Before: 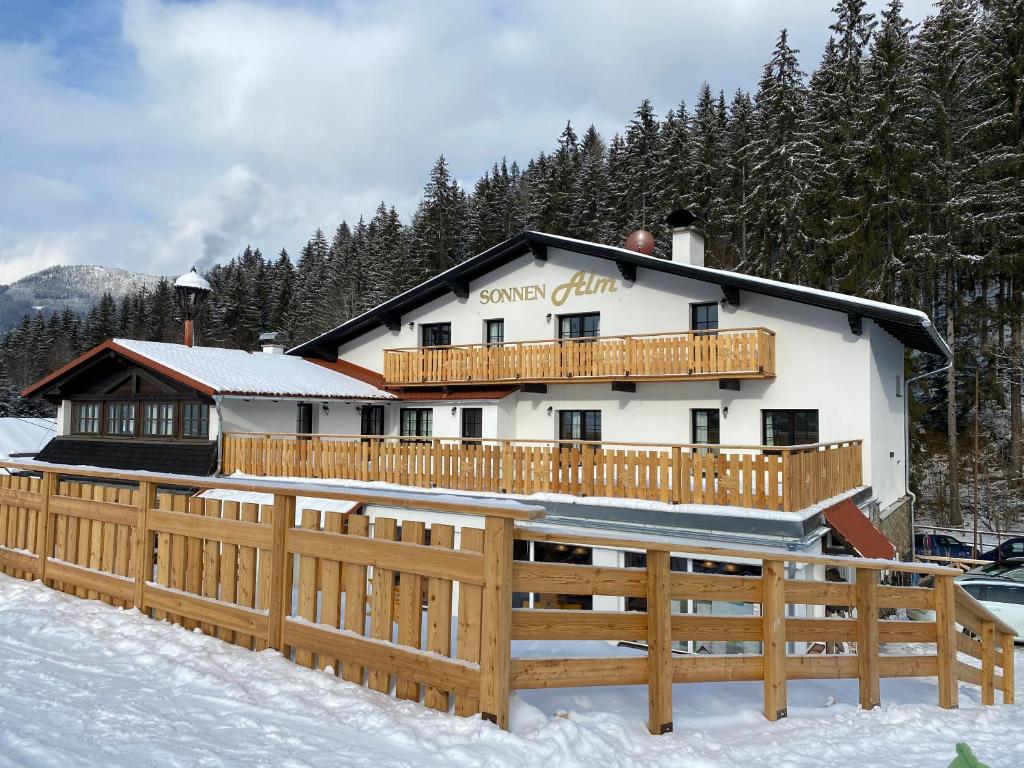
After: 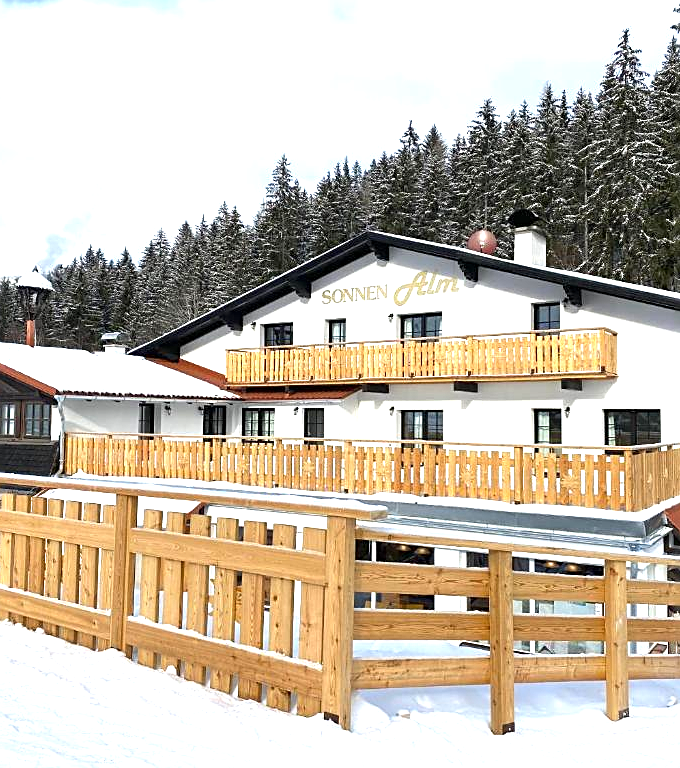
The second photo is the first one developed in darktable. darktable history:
sharpen: on, module defaults
crop and rotate: left 15.489%, right 18.038%
exposure: black level correction 0, exposure 1.123 EV, compensate highlight preservation false
tone equalizer: edges refinement/feathering 500, mask exposure compensation -1.57 EV, preserve details no
